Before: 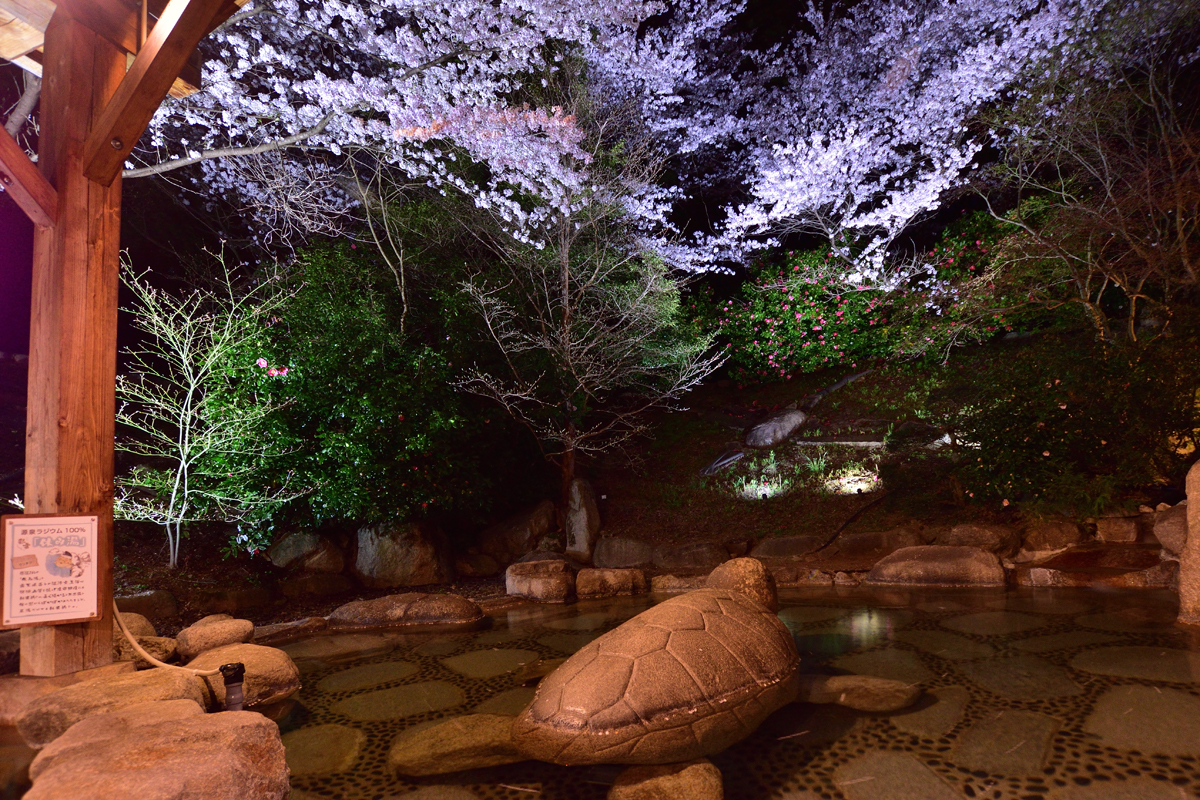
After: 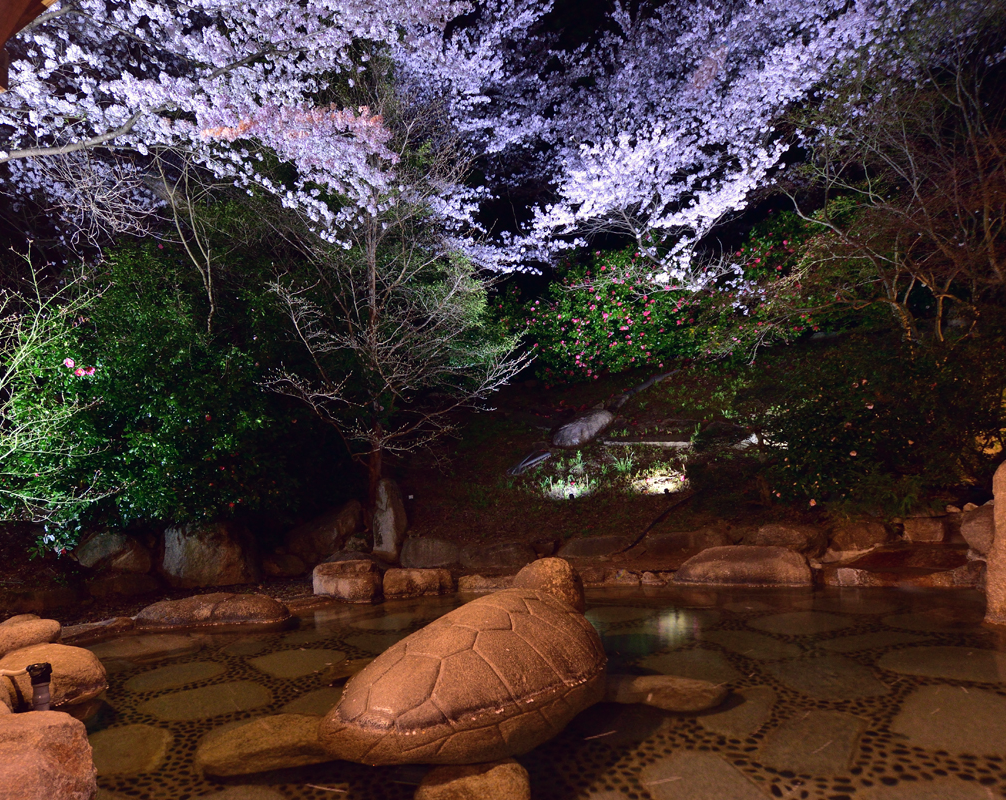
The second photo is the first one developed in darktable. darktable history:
color correction: highlights a* 0.436, highlights b* 2.66, shadows a* -1.28, shadows b* -4.05
crop: left 16.164%
